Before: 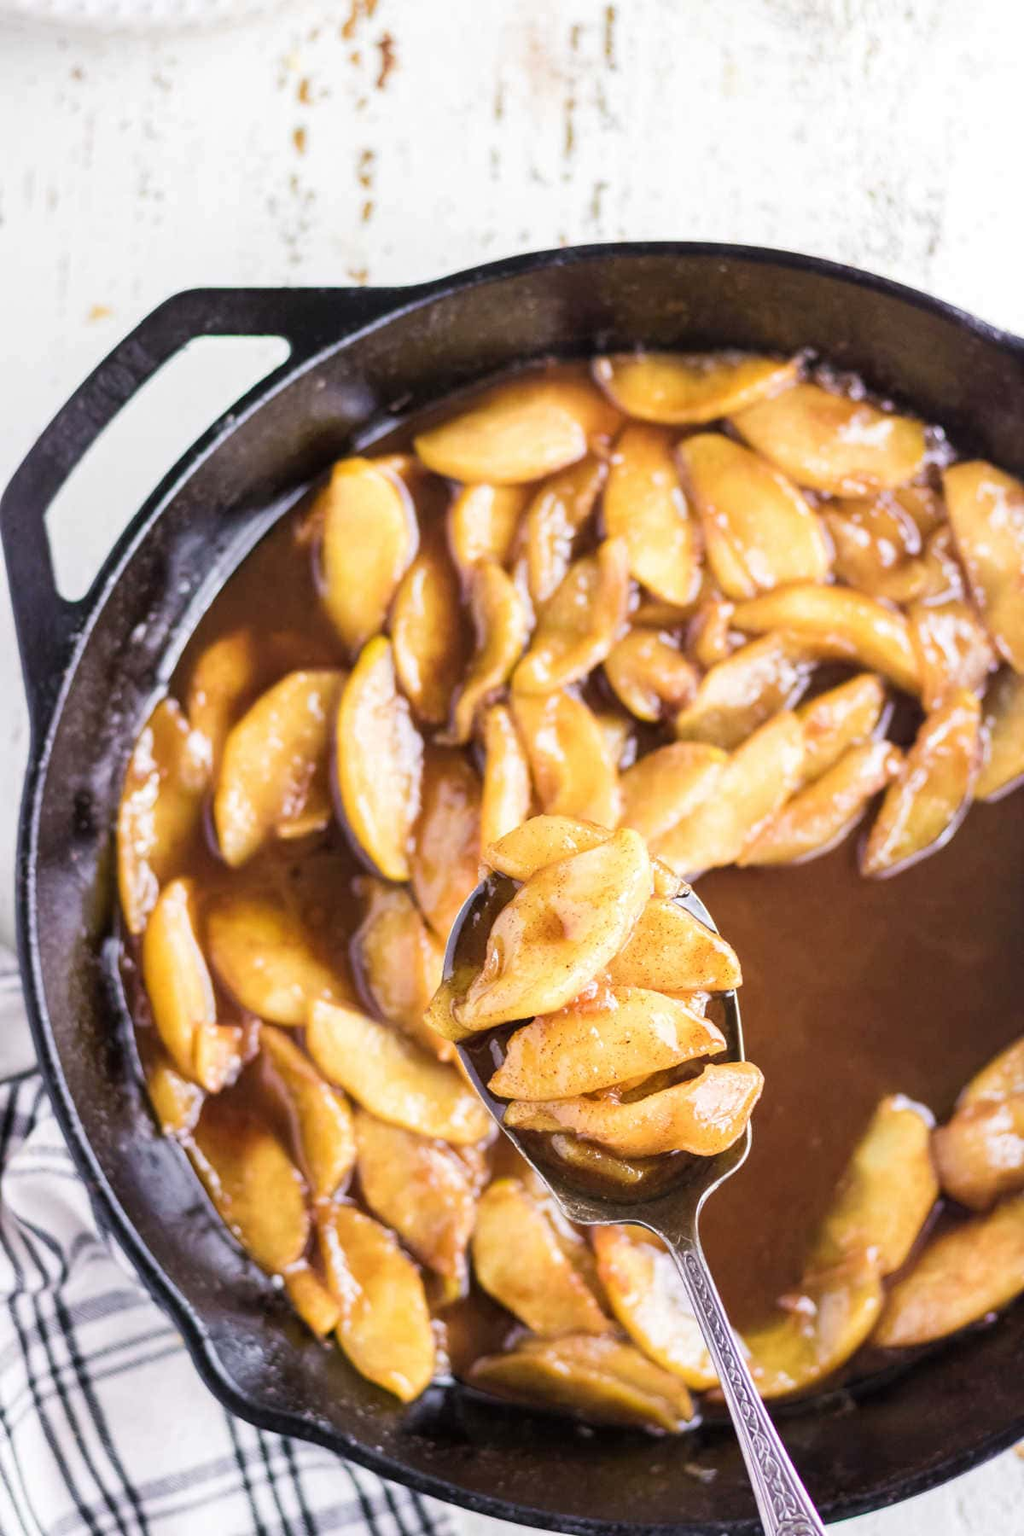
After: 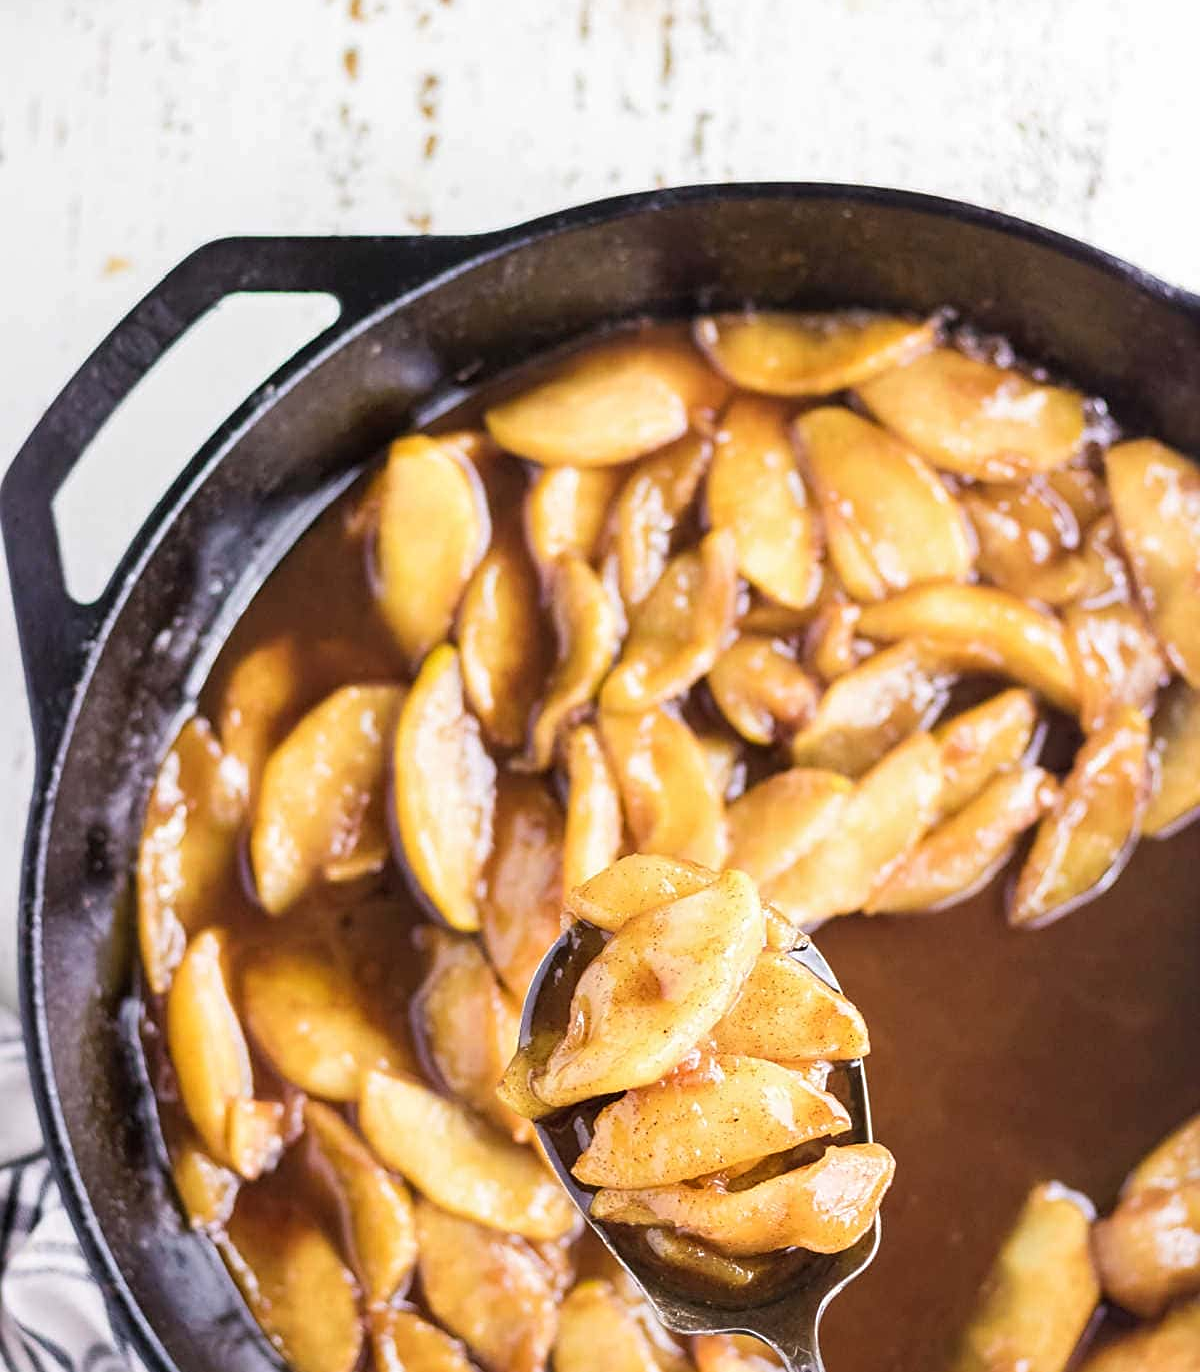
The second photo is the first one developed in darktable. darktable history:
crop: top 5.633%, bottom 18.123%
sharpen: on, module defaults
exposure: exposure -0.012 EV, compensate exposure bias true, compensate highlight preservation false
tone equalizer: on, module defaults
